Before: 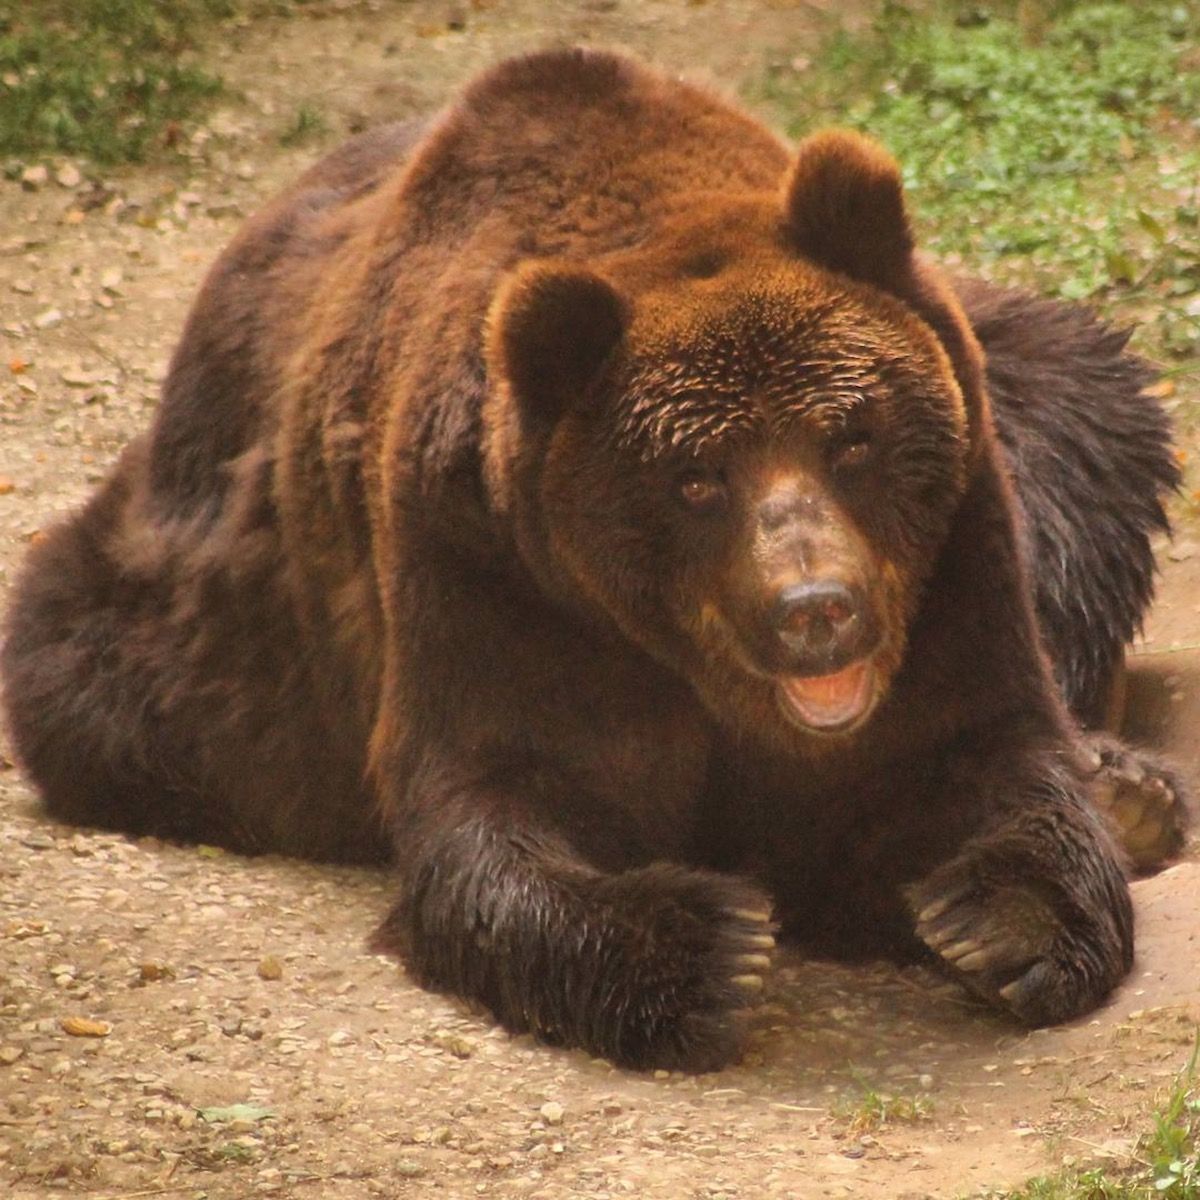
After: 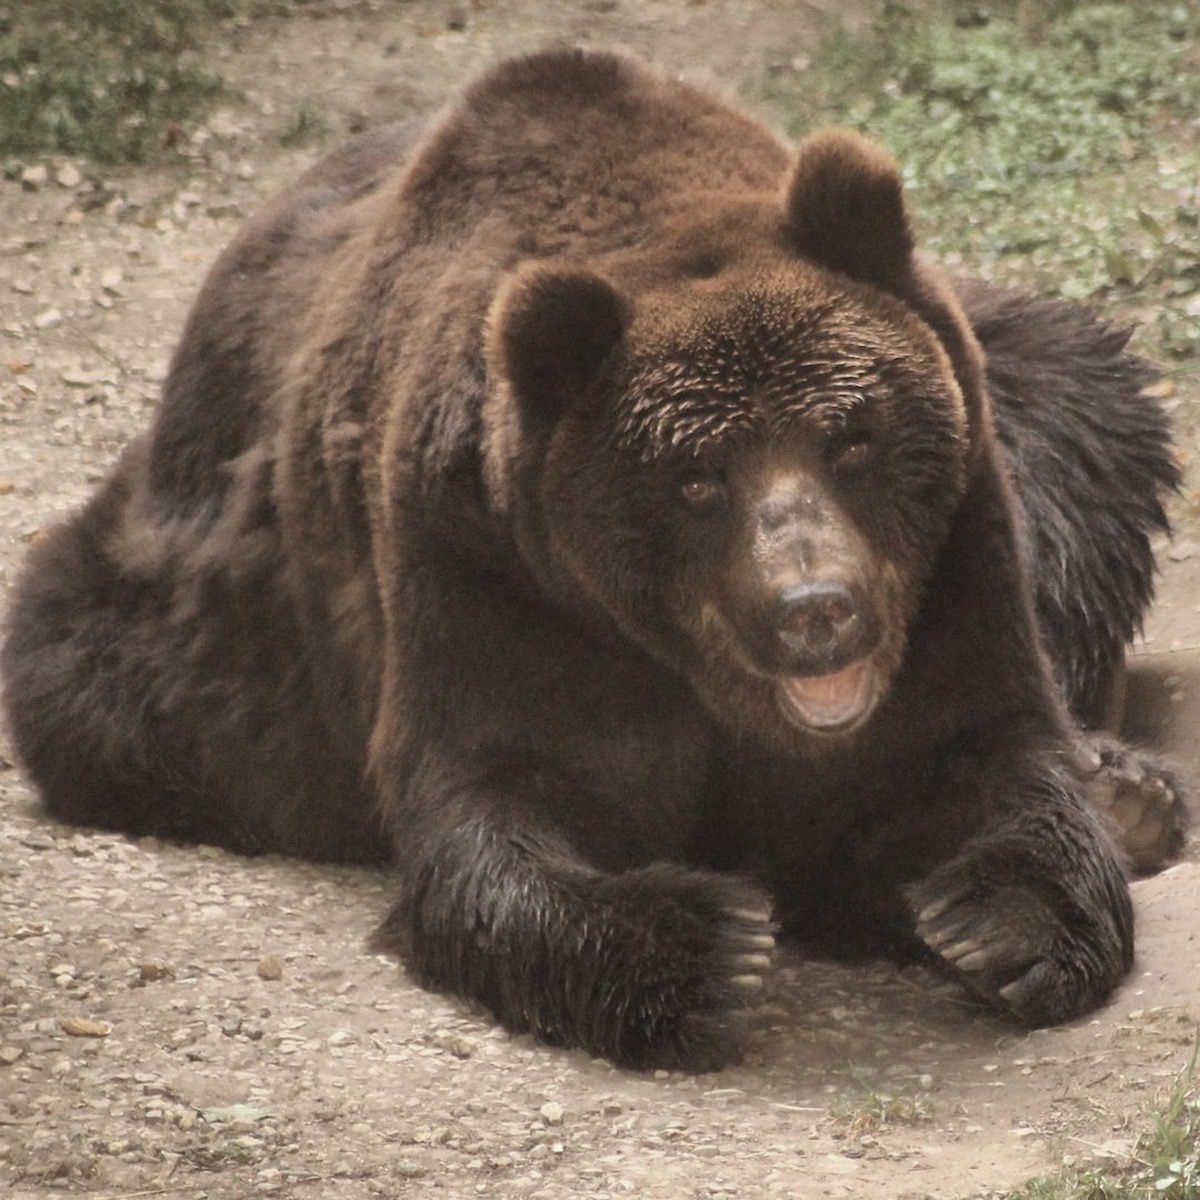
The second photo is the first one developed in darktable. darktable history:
color correction: highlights b* -0.007, saturation 0.47
